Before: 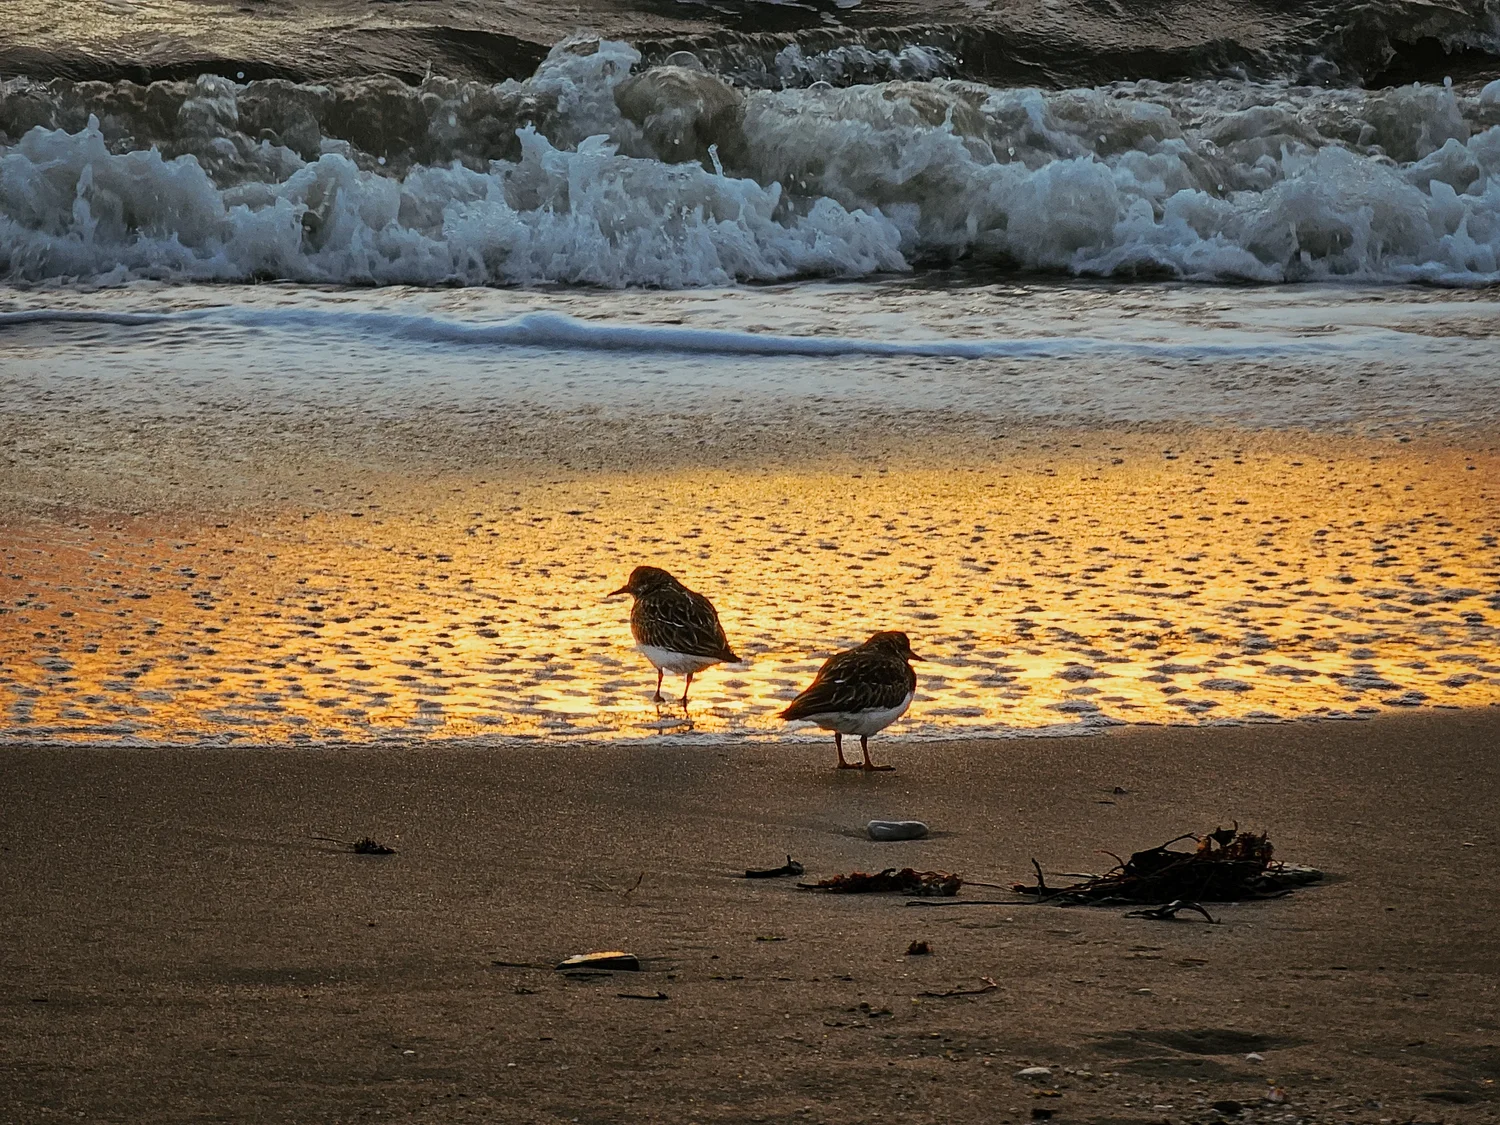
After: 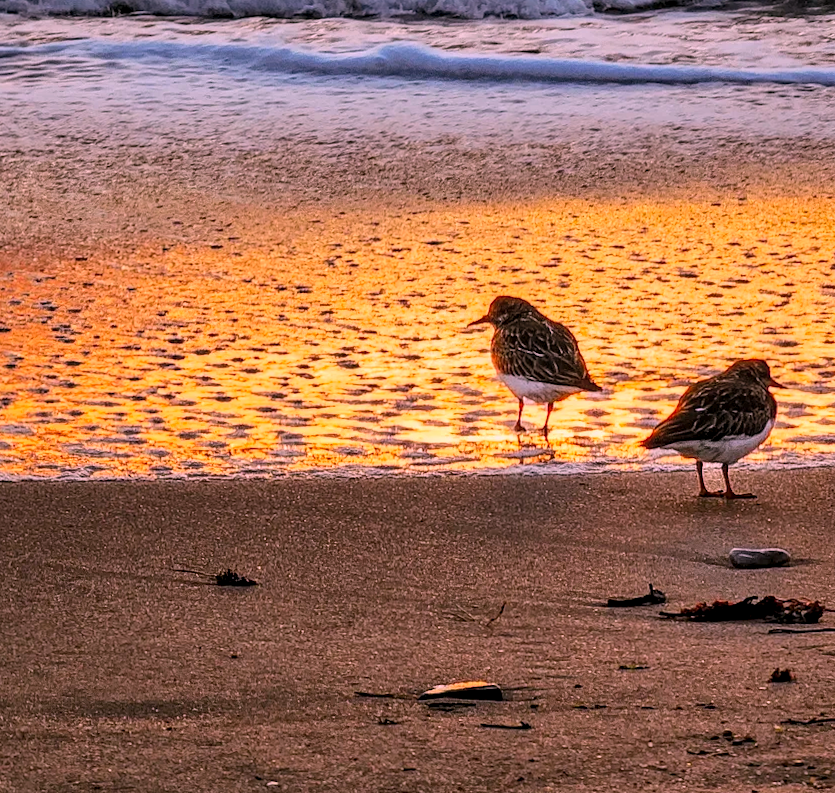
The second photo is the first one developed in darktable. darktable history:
local contrast: detail 154%
white balance: red 1.188, blue 1.11
contrast brightness saturation: contrast 0.07, brightness 0.18, saturation 0.4
crop: left 8.966%, top 23.852%, right 34.699%, bottom 4.703%
rotate and perspective: rotation -0.45°, automatic cropping original format, crop left 0.008, crop right 0.992, crop top 0.012, crop bottom 0.988
graduated density: rotation 5.63°, offset 76.9
